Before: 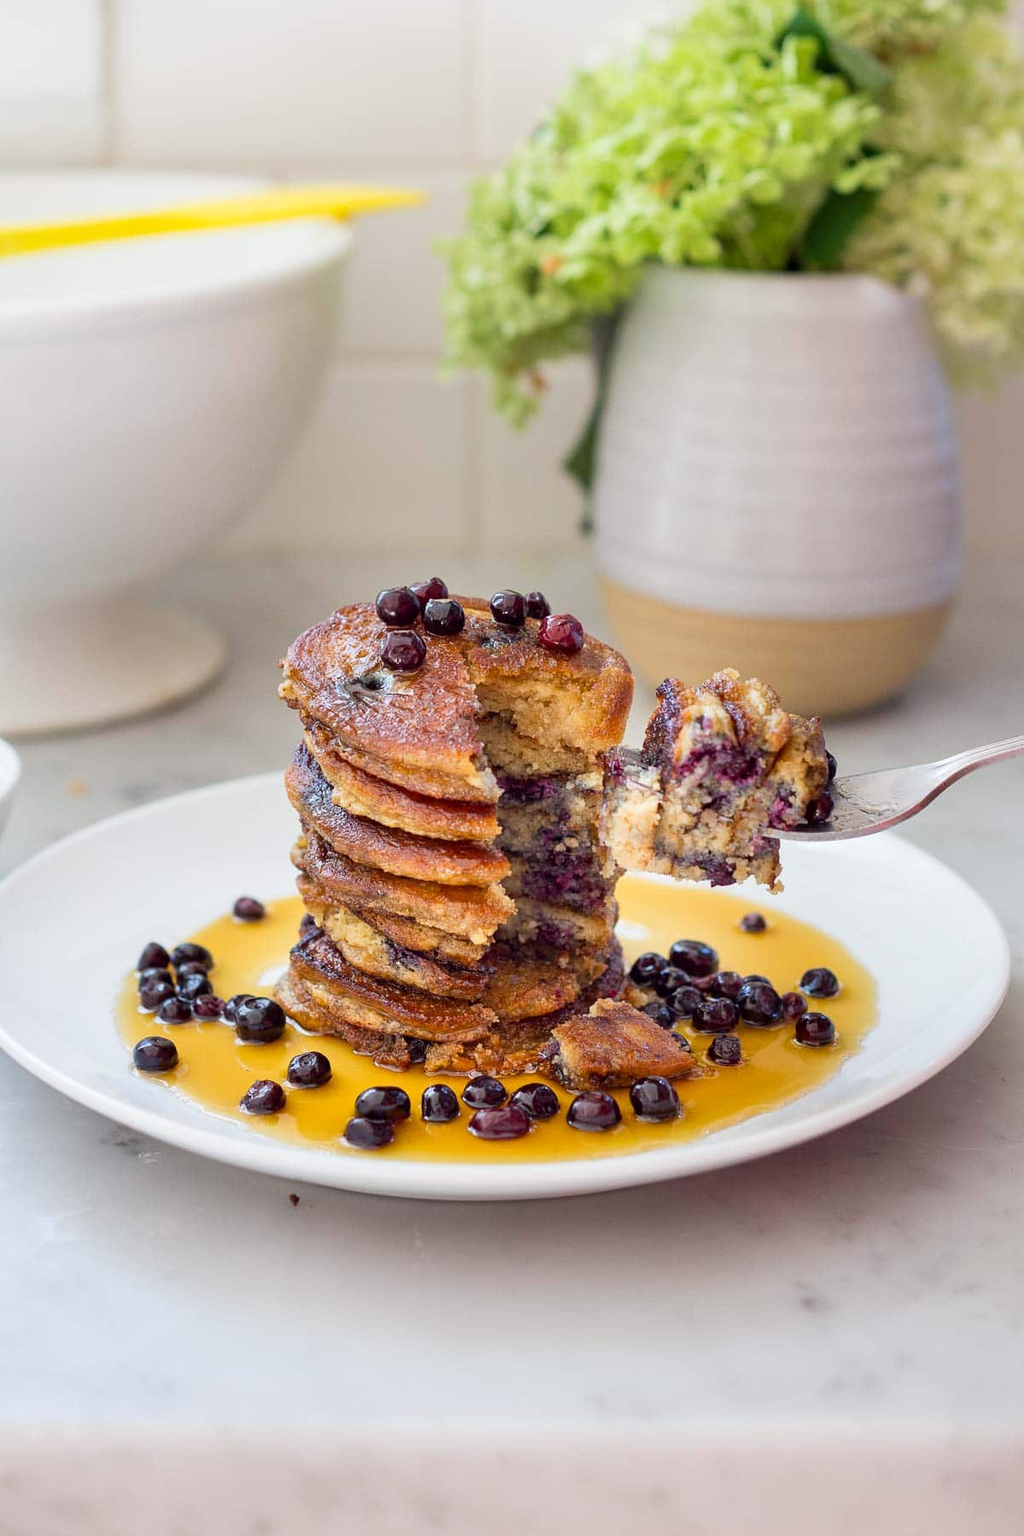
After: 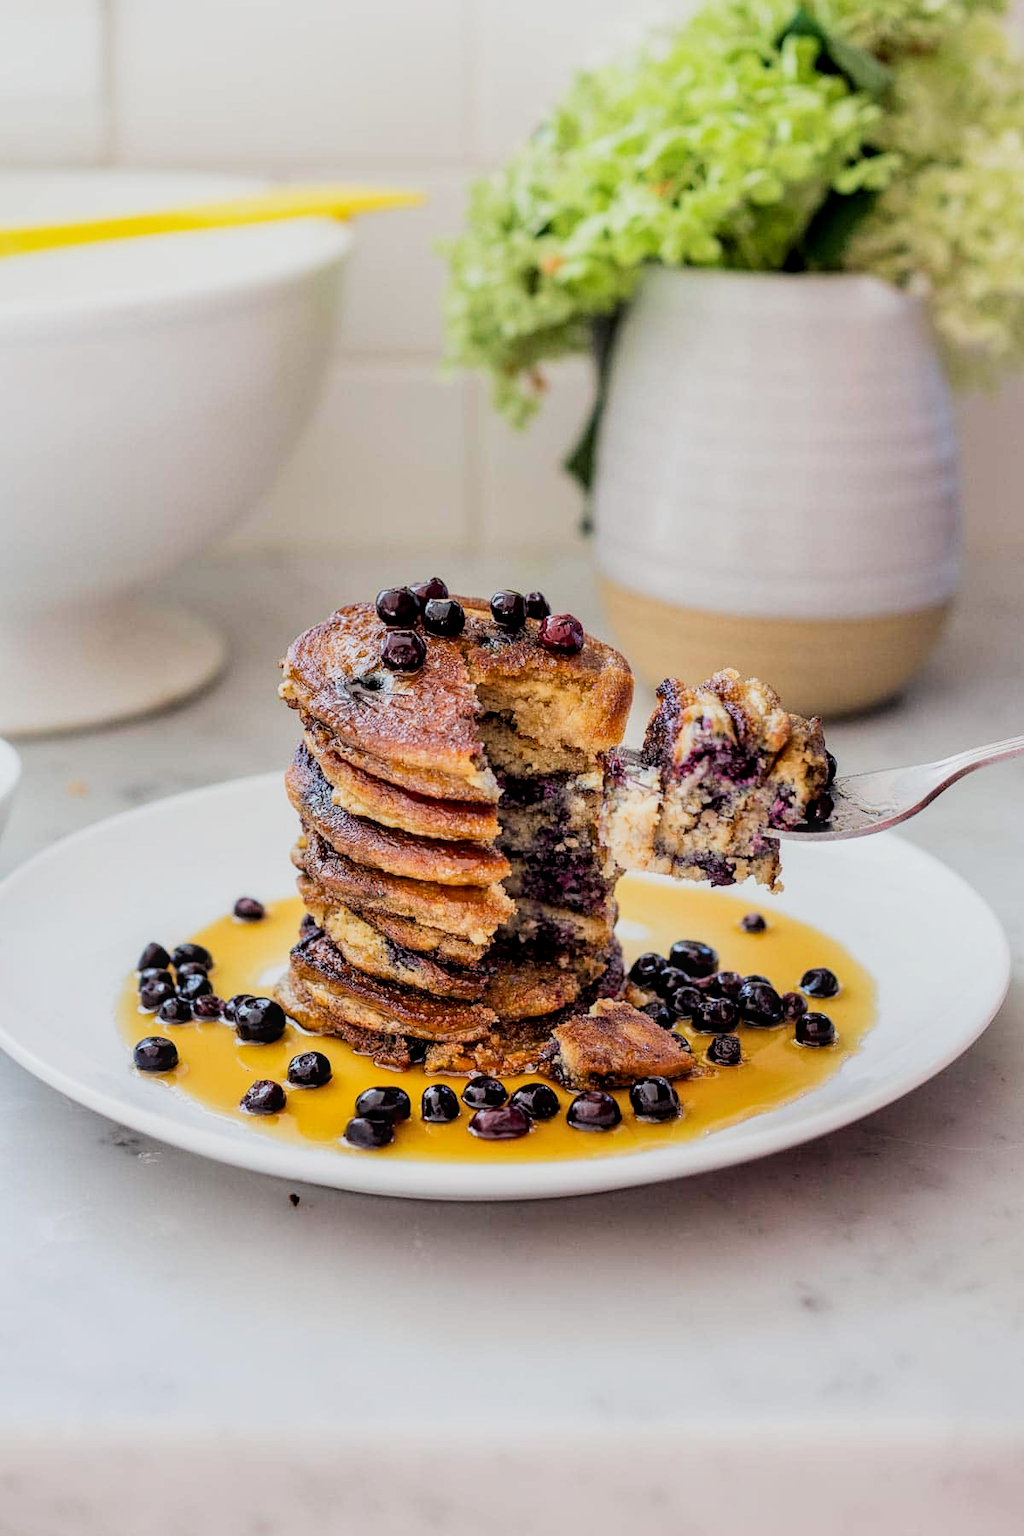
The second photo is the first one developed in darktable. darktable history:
filmic rgb: black relative exposure -5 EV, hardness 2.88, contrast 1.3, highlights saturation mix -30%
local contrast: on, module defaults
